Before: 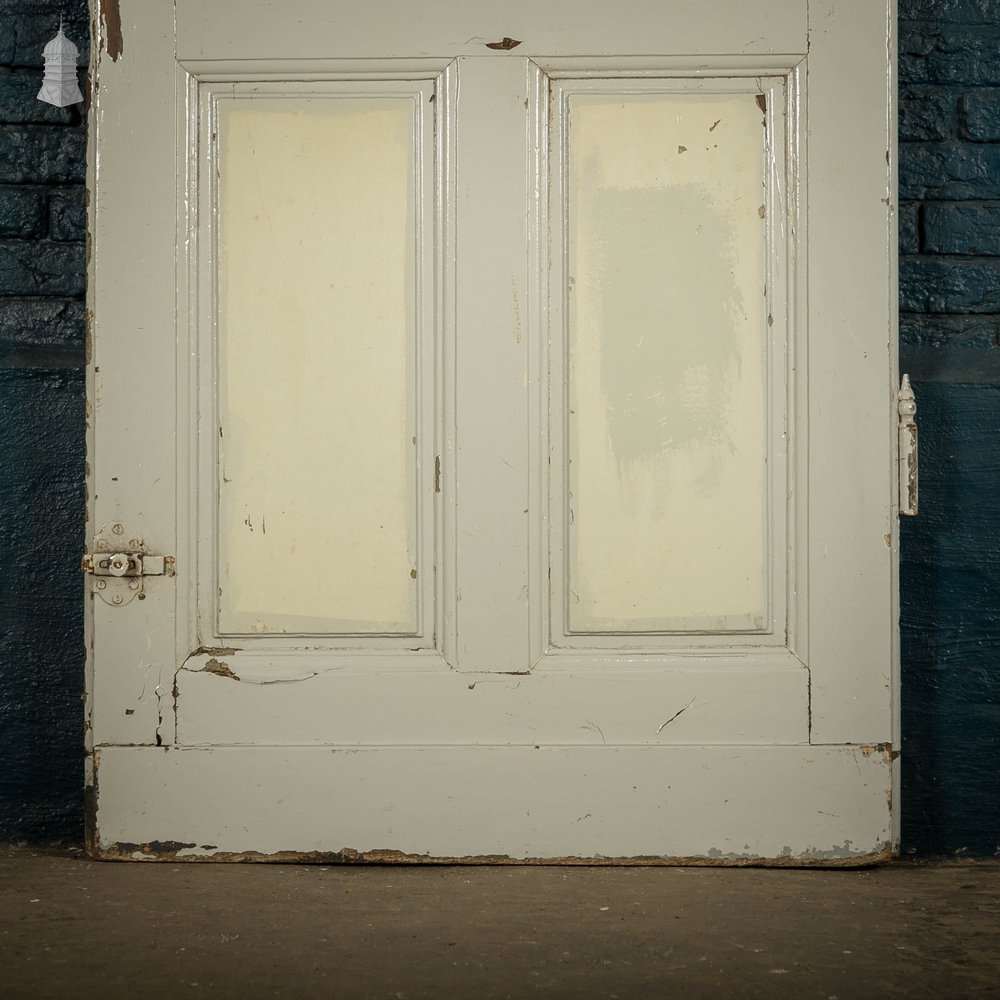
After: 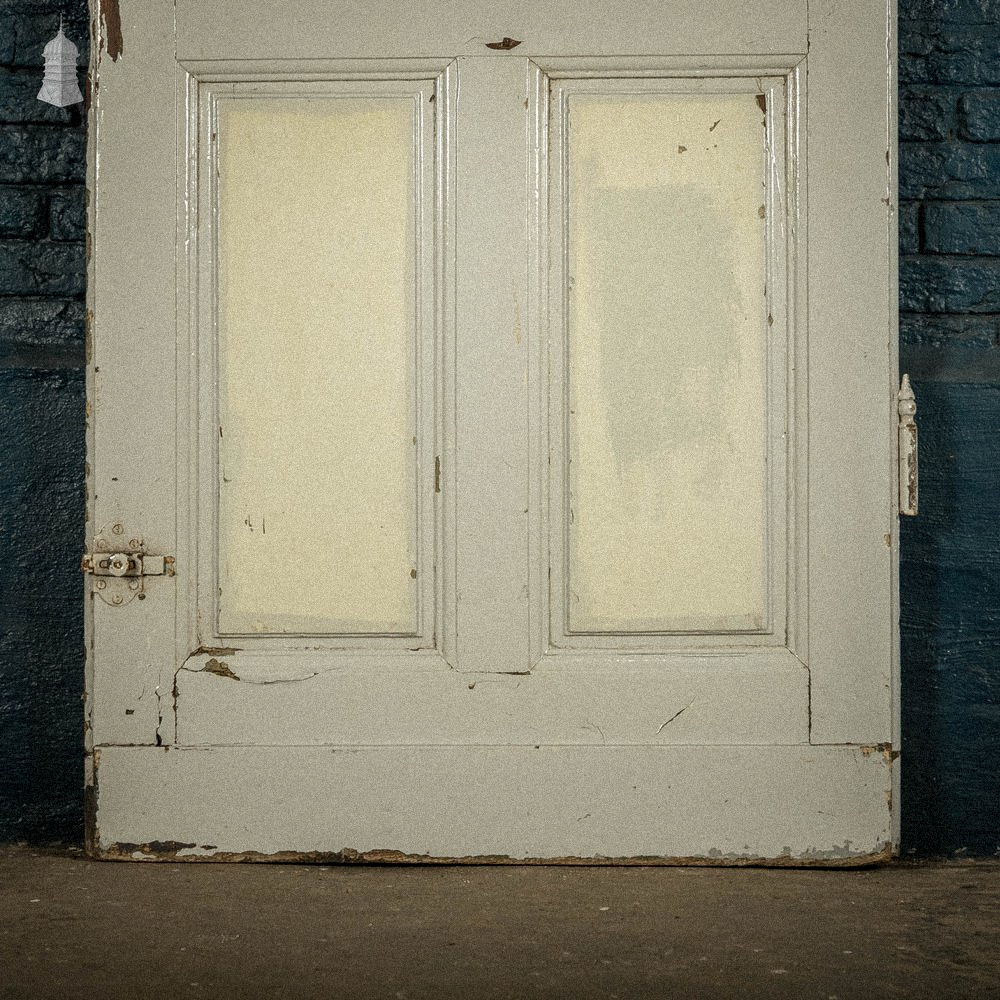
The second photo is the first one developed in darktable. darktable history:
local contrast: on, module defaults
grain: coarseness 9.38 ISO, strength 34.99%, mid-tones bias 0%
